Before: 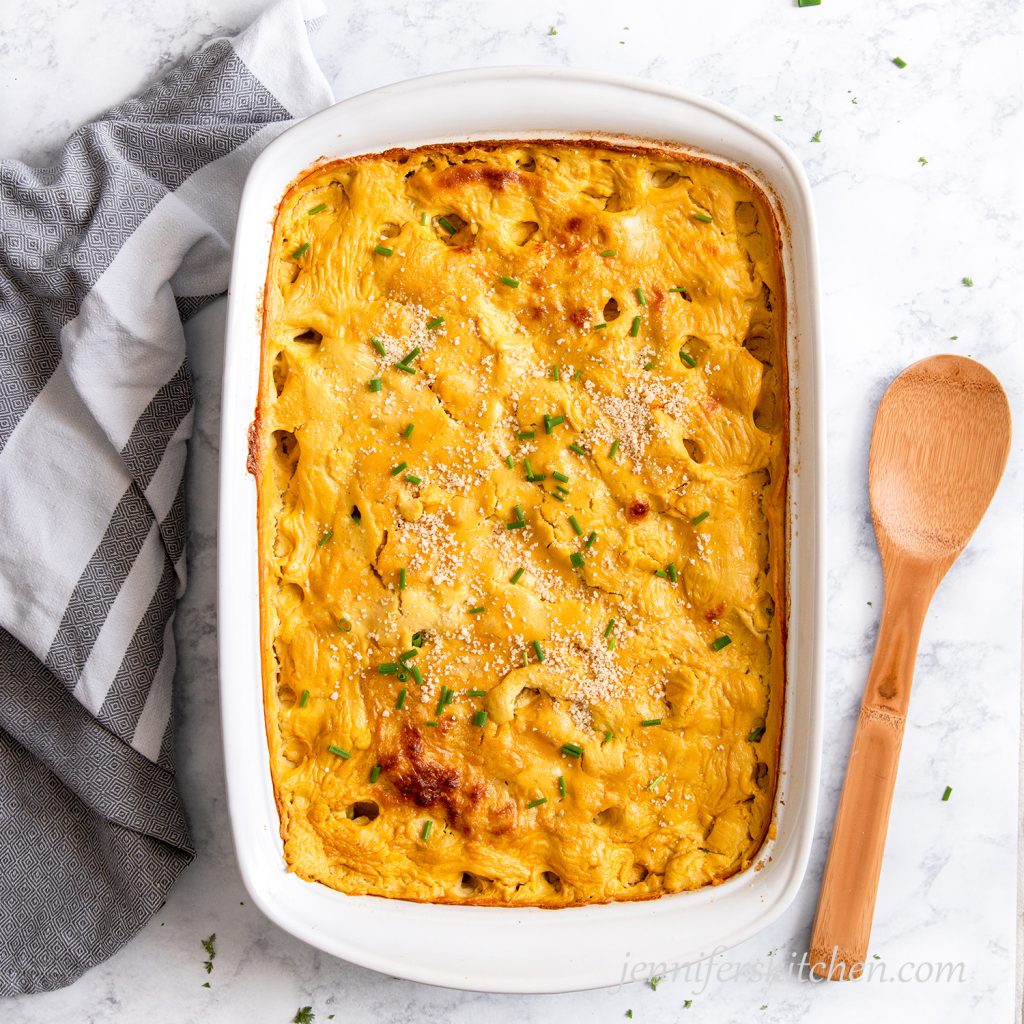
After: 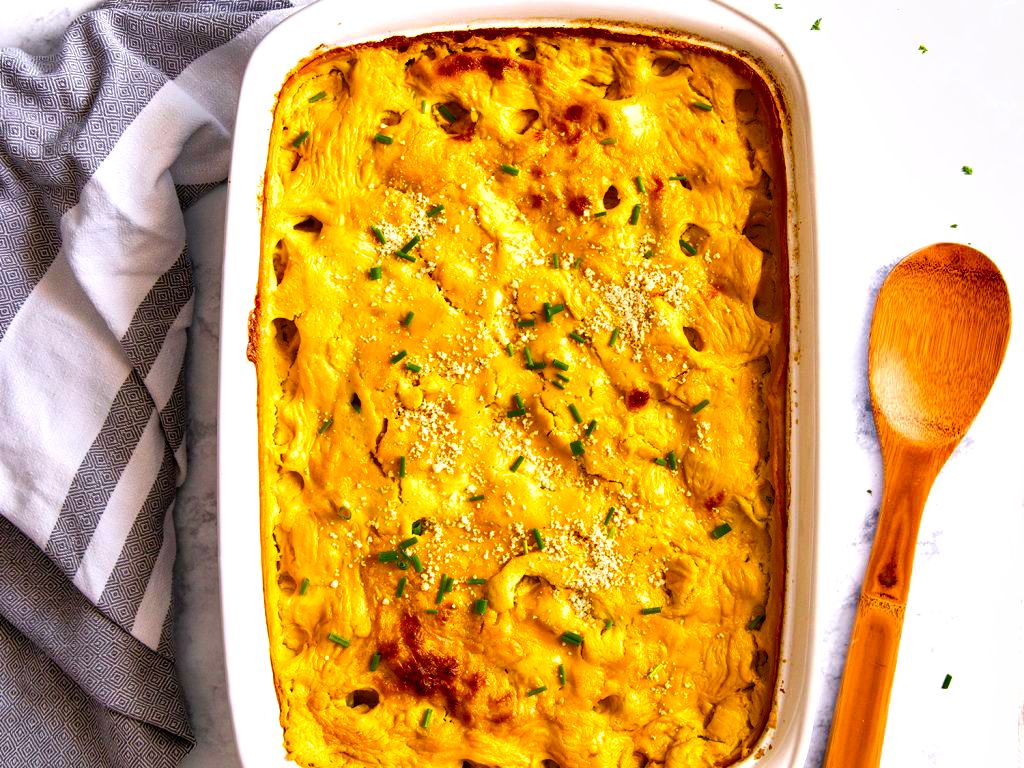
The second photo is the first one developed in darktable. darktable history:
crop: top 11.011%, bottom 13.949%
velvia: on, module defaults
shadows and highlights: low approximation 0.01, soften with gaussian
levels: mode automatic
color balance rgb: highlights gain › chroma 0.299%, highlights gain › hue 329.73°, perceptual saturation grading › global saturation 25.149%, global vibrance 40.361%
tone equalizer: -8 EV -0.447 EV, -7 EV -0.361 EV, -6 EV -0.35 EV, -5 EV -0.188 EV, -3 EV 0.251 EV, -2 EV 0.362 EV, -1 EV 0.413 EV, +0 EV 0.434 EV
